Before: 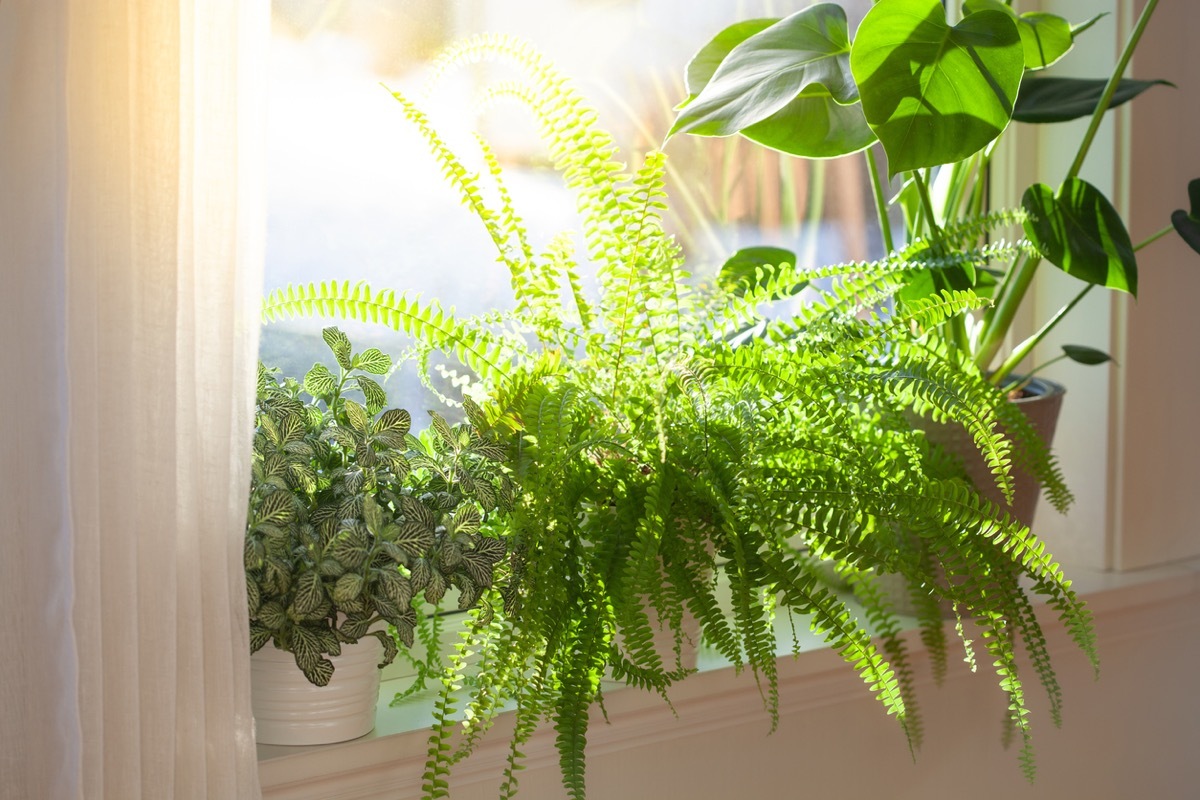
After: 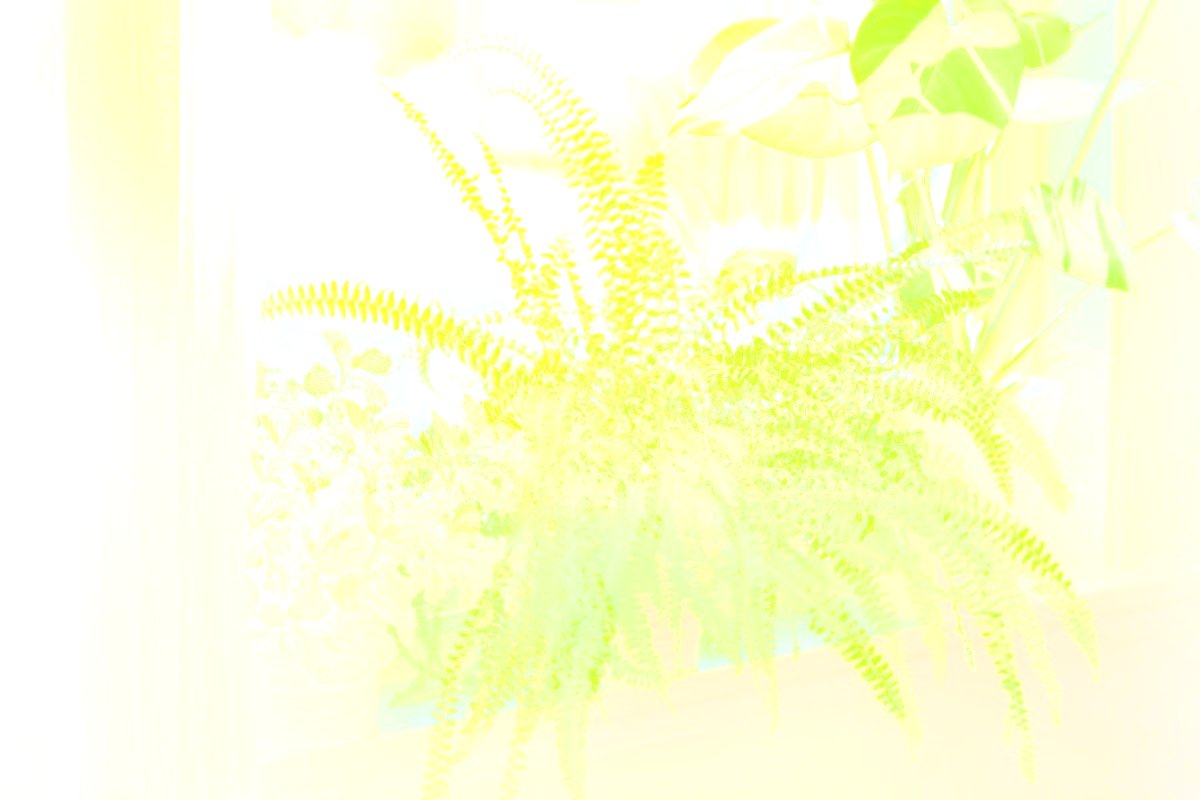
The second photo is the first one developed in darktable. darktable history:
bloom: size 25%, threshold 5%, strength 90%
velvia: on, module defaults
exposure: exposure 0.3 EV, compensate highlight preservation false
